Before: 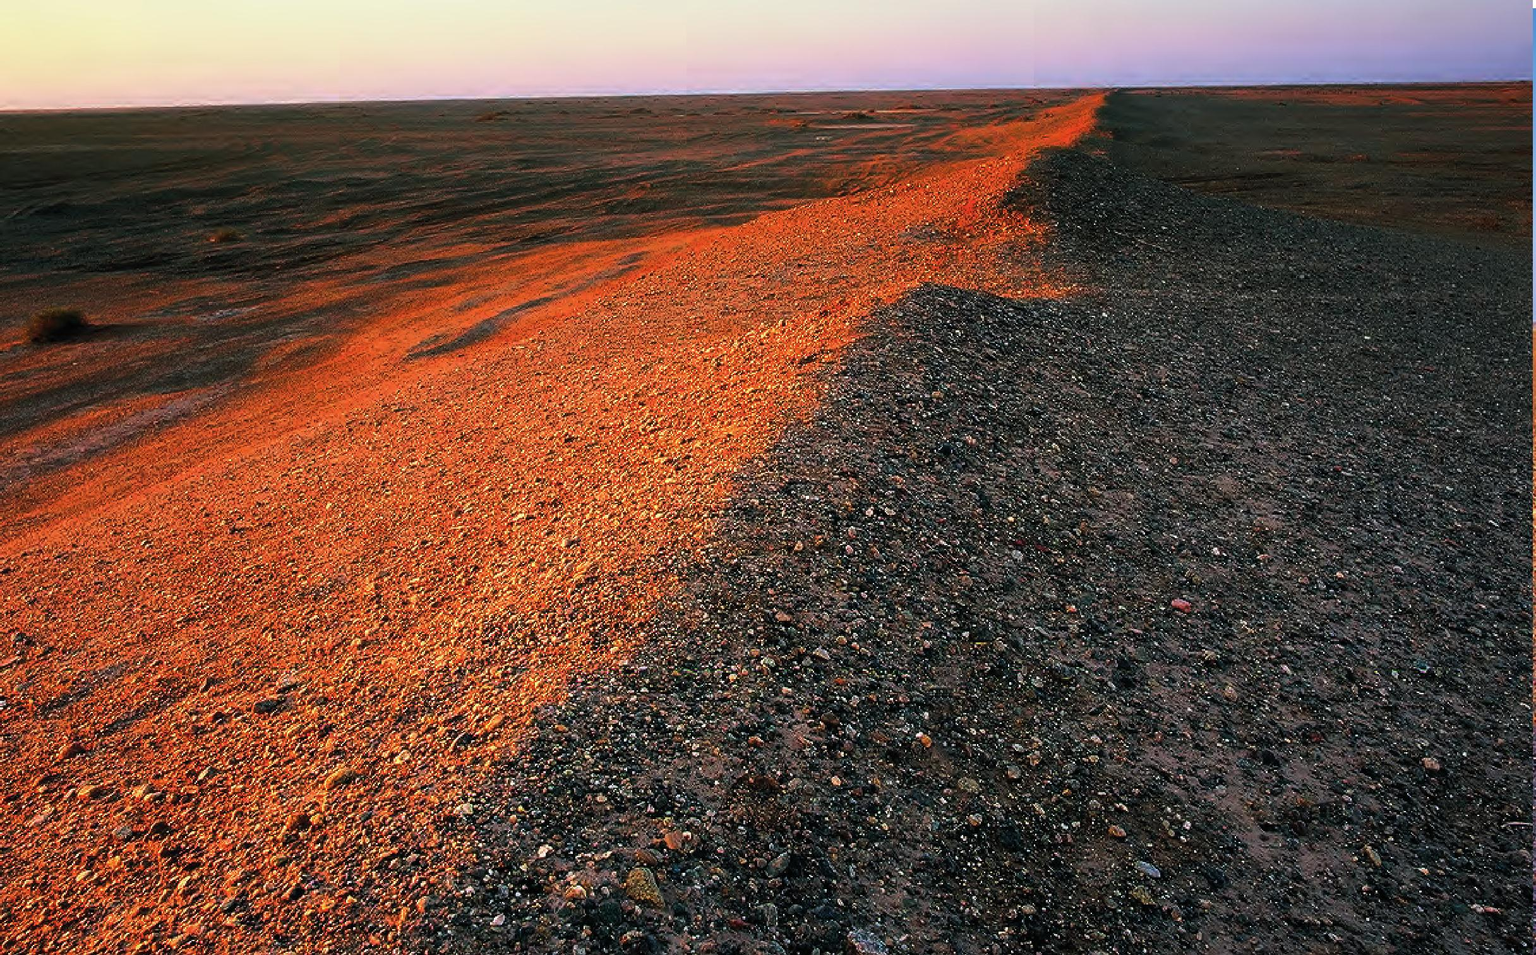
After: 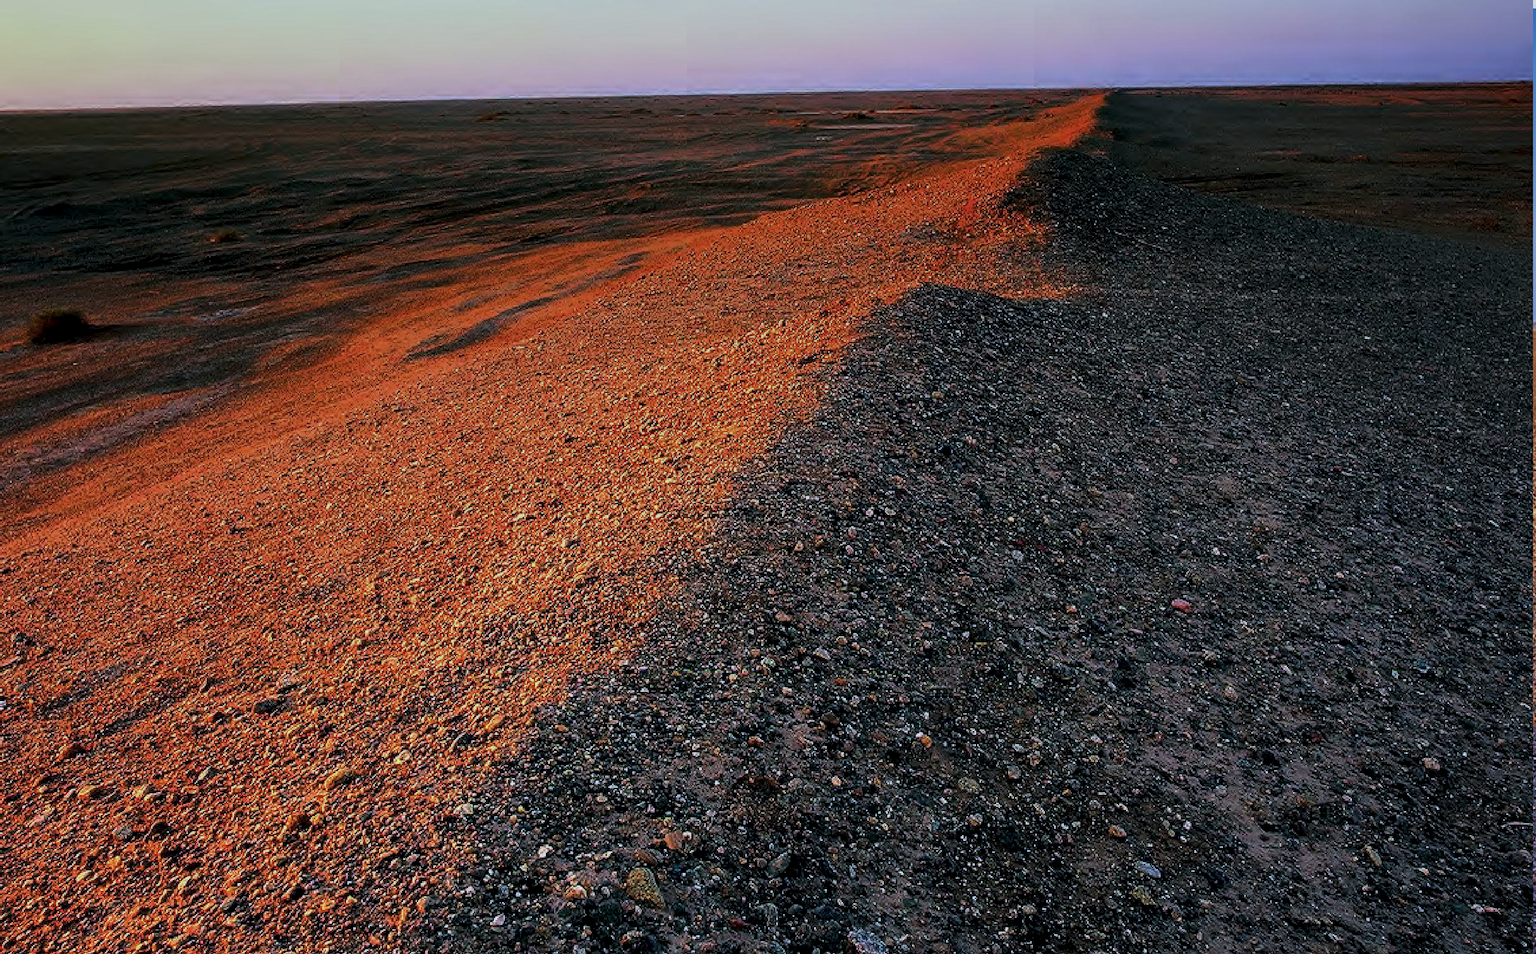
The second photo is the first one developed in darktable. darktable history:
graduated density: rotation 5.63°, offset 76.9
white balance: red 0.931, blue 1.11
local contrast: shadows 94%
